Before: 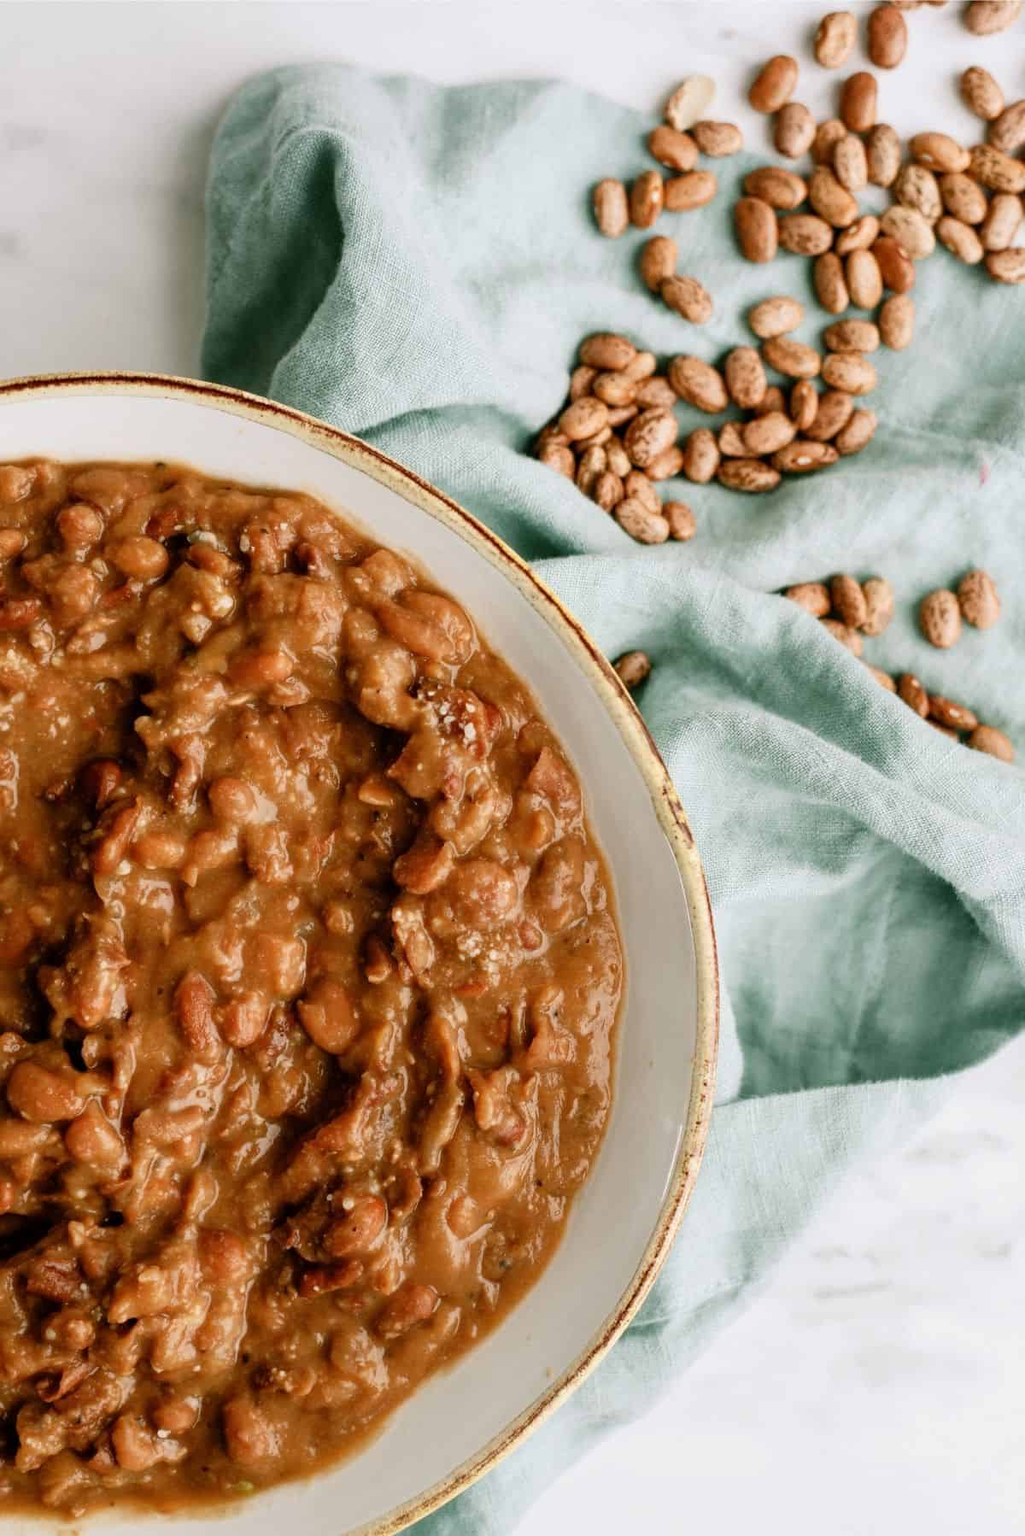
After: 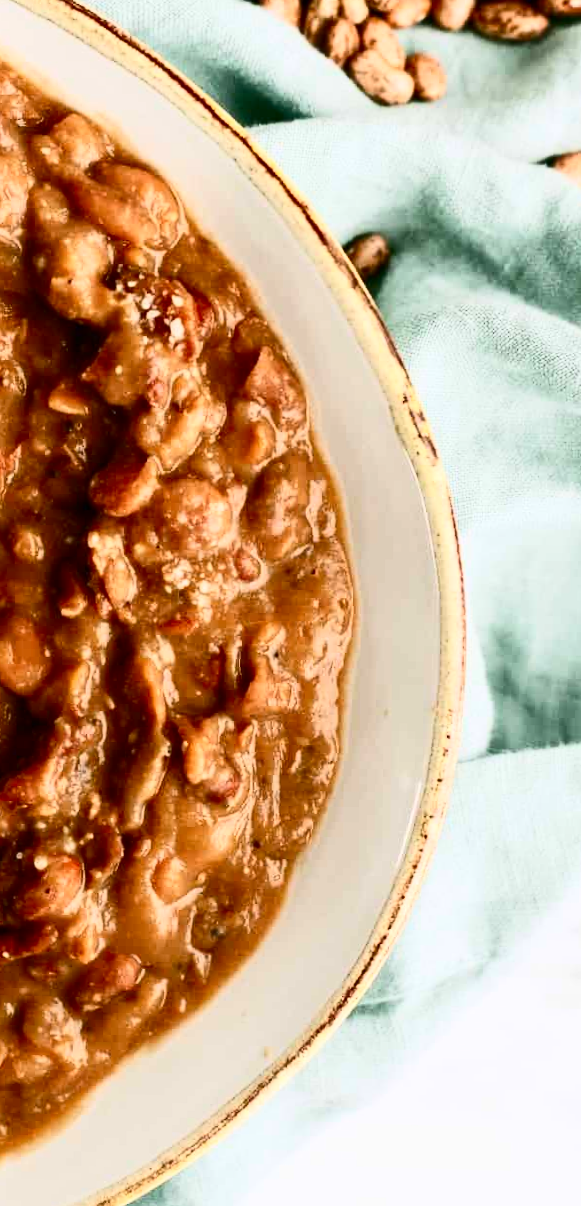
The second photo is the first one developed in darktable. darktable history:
rotate and perspective: rotation 0.074°, lens shift (vertical) 0.096, lens shift (horizontal) -0.041, crop left 0.043, crop right 0.952, crop top 0.024, crop bottom 0.979
contrast brightness saturation: contrast 0.4, brightness 0.1, saturation 0.21
crop and rotate: left 29.237%, top 31.152%, right 19.807%
